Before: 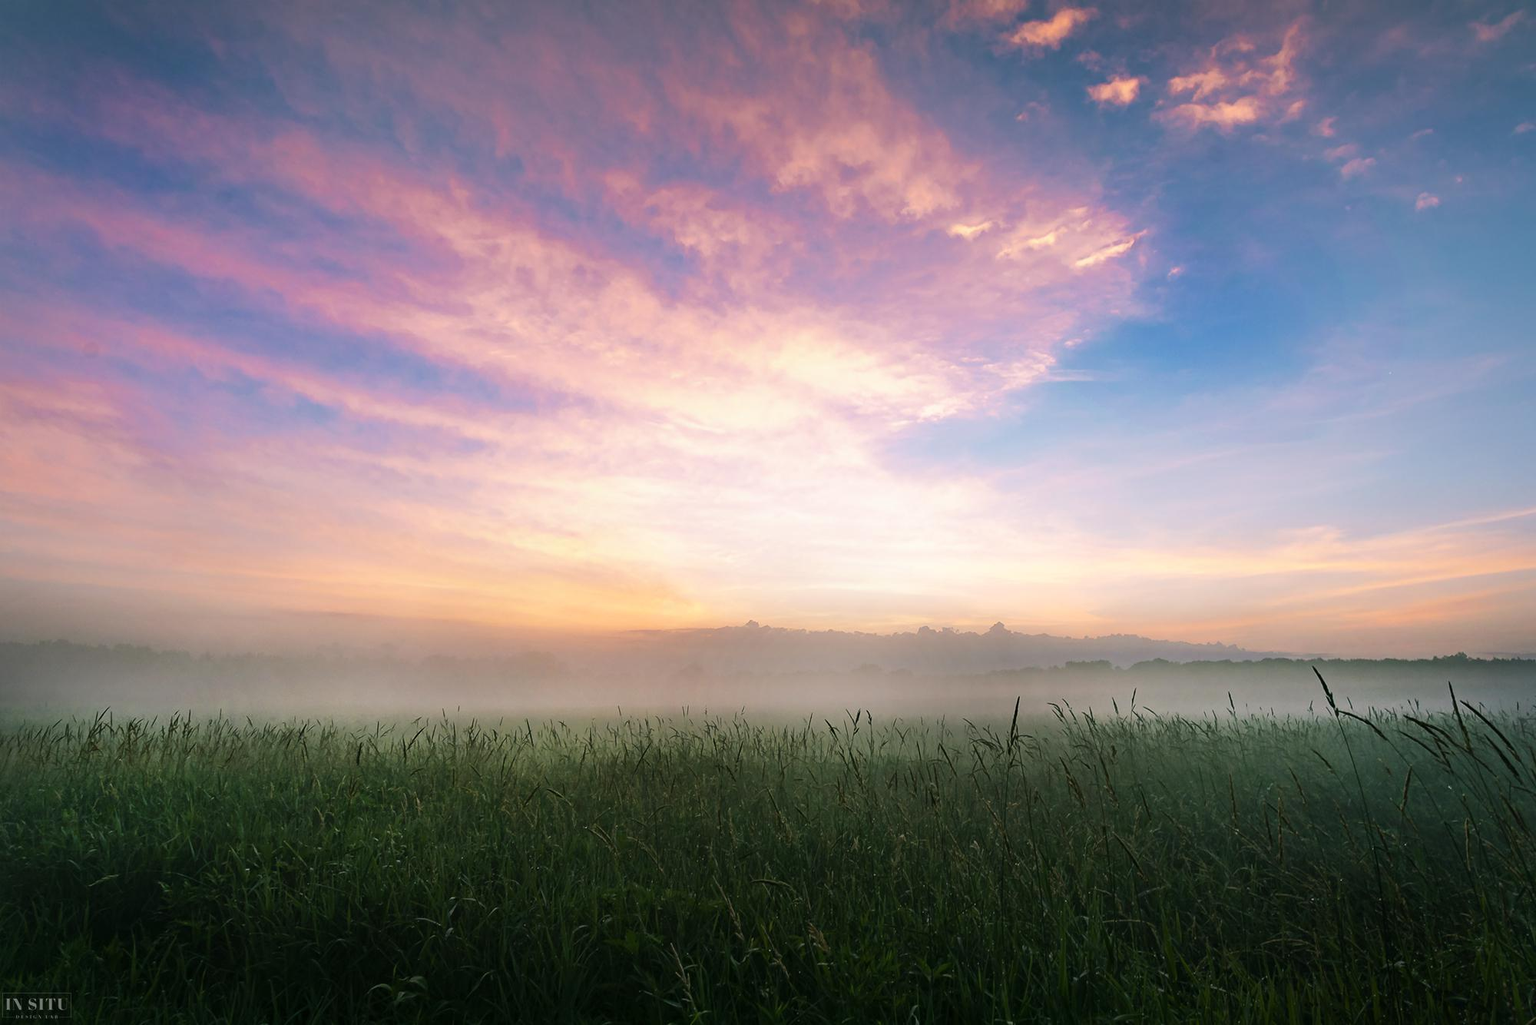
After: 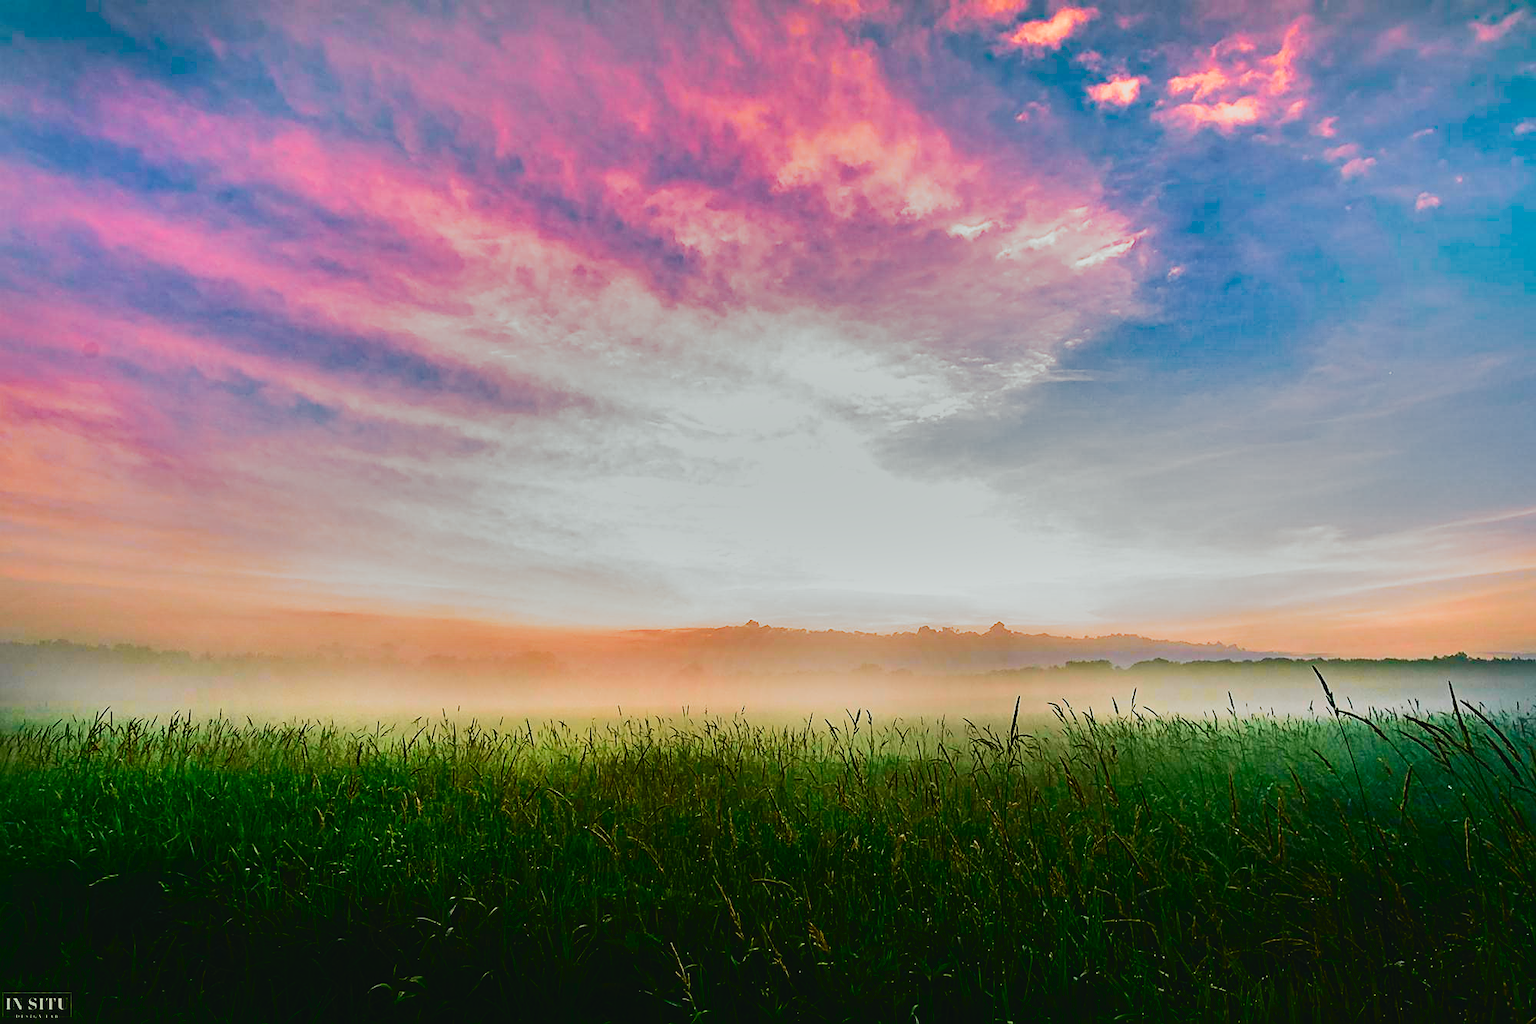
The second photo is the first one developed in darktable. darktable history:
filmic rgb: black relative exposure -16 EV, white relative exposure 2.92 EV, threshold 6 EV, hardness 9.97, preserve chrominance RGB euclidean norm, color science v5 (2021), contrast in shadows safe, contrast in highlights safe, enable highlight reconstruction true
shadows and highlights: shadows 24.13, highlights -78.54, soften with gaussian
color balance rgb: power › luminance -3.637%, power › chroma 0.577%, power › hue 42.77°, linear chroma grading › global chroma 8.944%, perceptual saturation grading › global saturation 29.854%, perceptual brilliance grading › global brilliance 18.146%, global vibrance 20%
tone curve: curves: ch0 [(0, 0.03) (0.113, 0.087) (0.207, 0.184) (0.515, 0.612) (0.712, 0.793) (1, 0.946)]; ch1 [(0, 0) (0.172, 0.123) (0.317, 0.279) (0.414, 0.382) (0.476, 0.479) (0.505, 0.498) (0.534, 0.534) (0.621, 0.65) (0.709, 0.764) (1, 1)]; ch2 [(0, 0) (0.411, 0.424) (0.505, 0.505) (0.521, 0.524) (0.537, 0.57) (0.65, 0.699) (1, 1)], color space Lab, independent channels, preserve colors none
sharpen: on, module defaults
